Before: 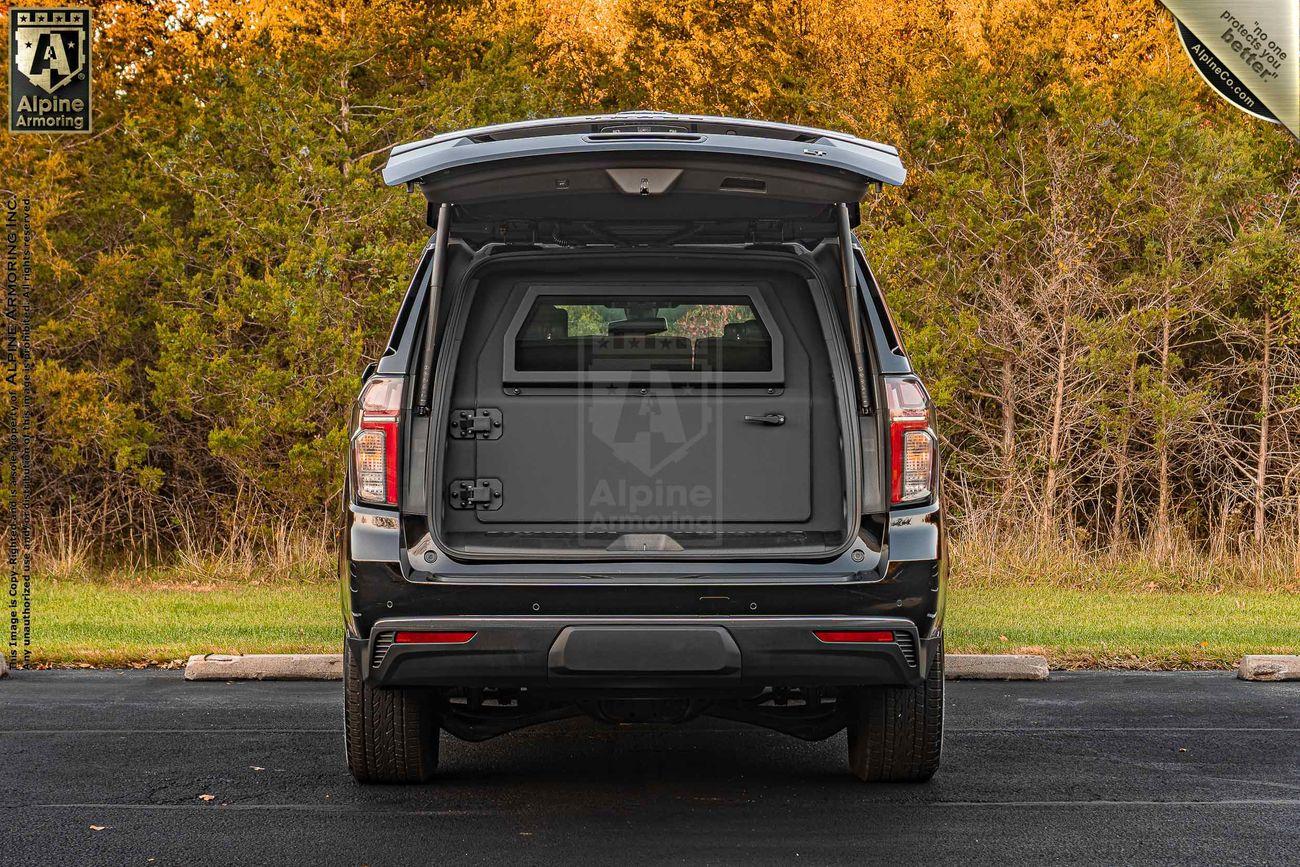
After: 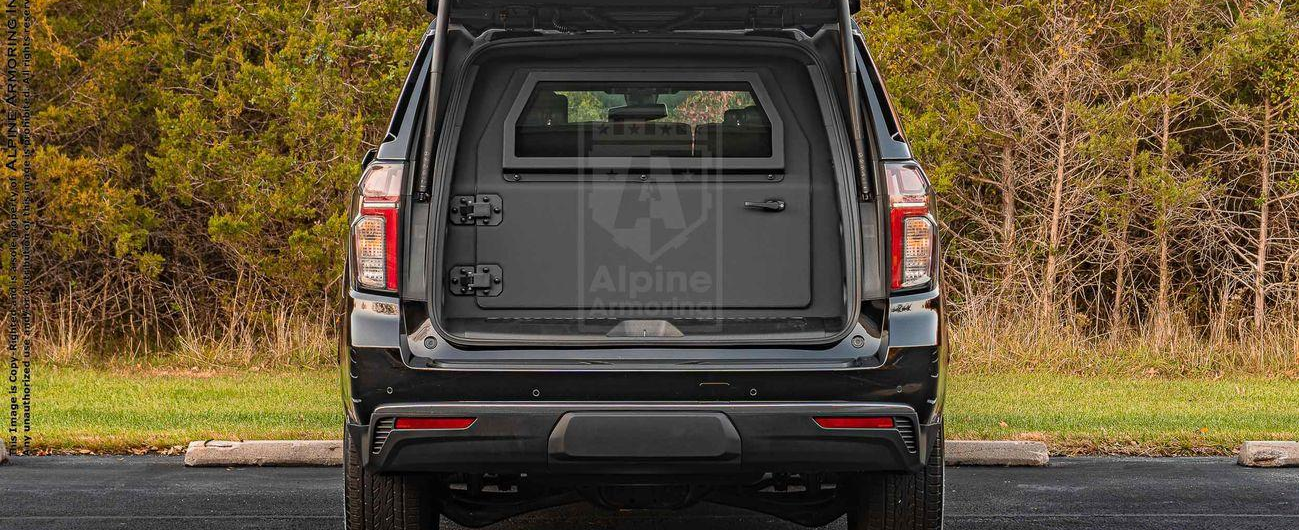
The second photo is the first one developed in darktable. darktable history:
crop and rotate: top 24.852%, bottom 13.981%
